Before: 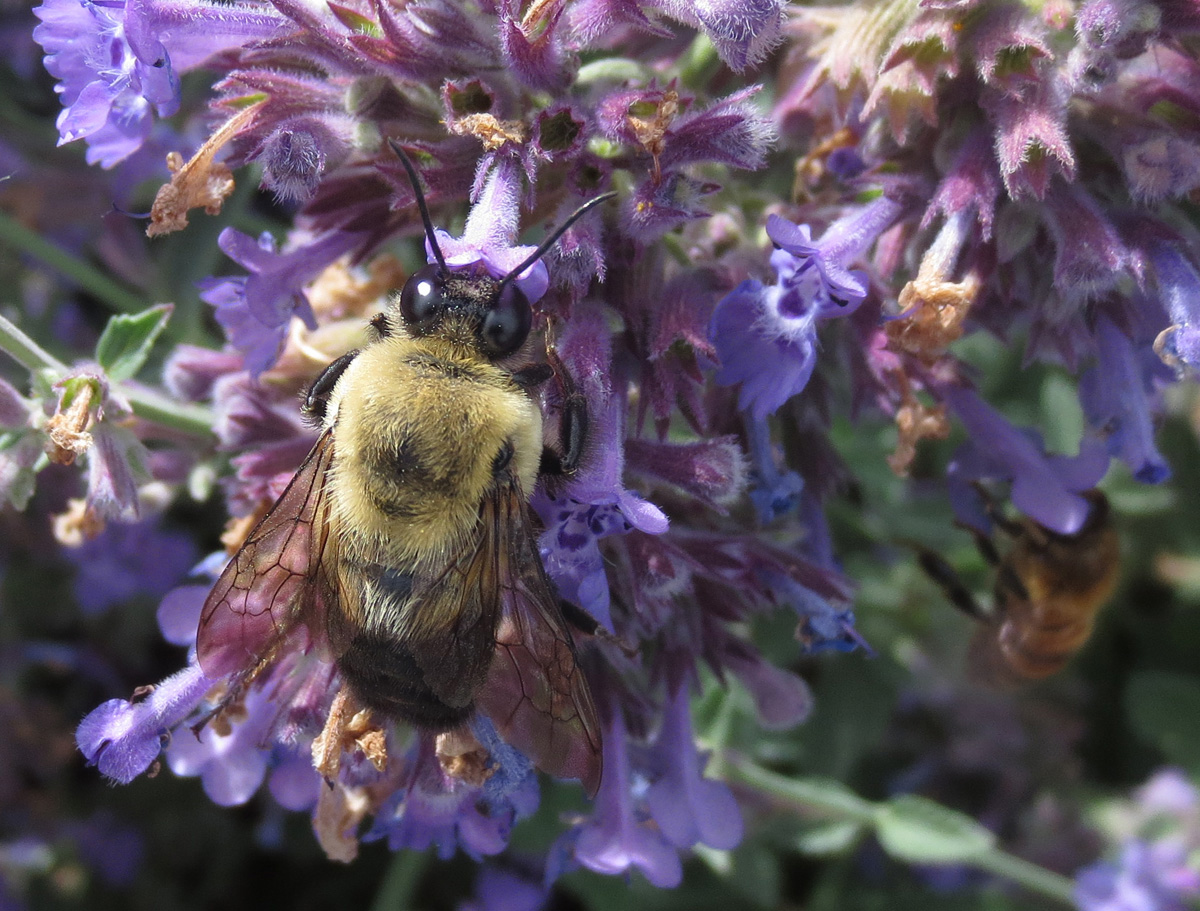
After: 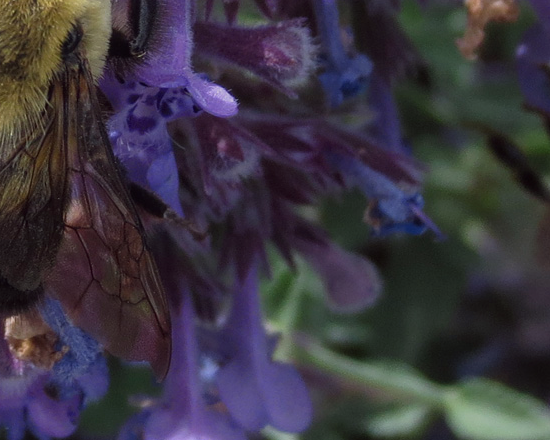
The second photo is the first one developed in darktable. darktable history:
color balance: lift [1, 1, 0.999, 1.001], gamma [1, 1.003, 1.005, 0.995], gain [1, 0.992, 0.988, 1.012], contrast 5%, output saturation 110%
crop: left 35.976%, top 45.819%, right 18.162%, bottom 5.807%
local contrast: detail 110%
exposure: exposure -0.582 EV, compensate highlight preservation false
